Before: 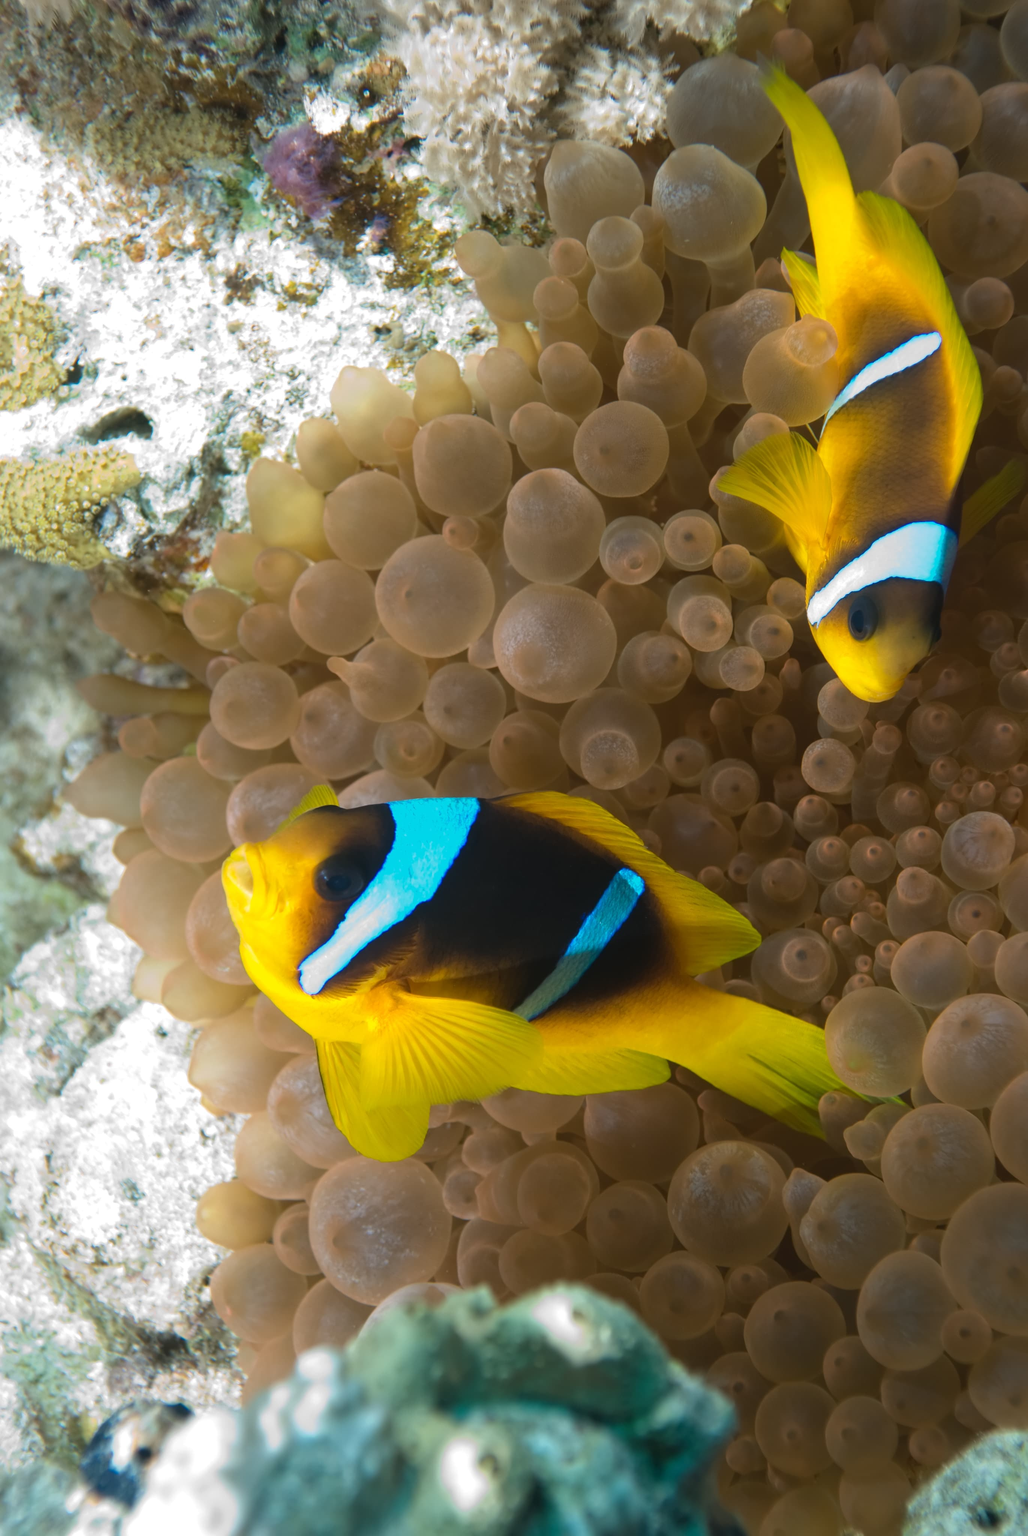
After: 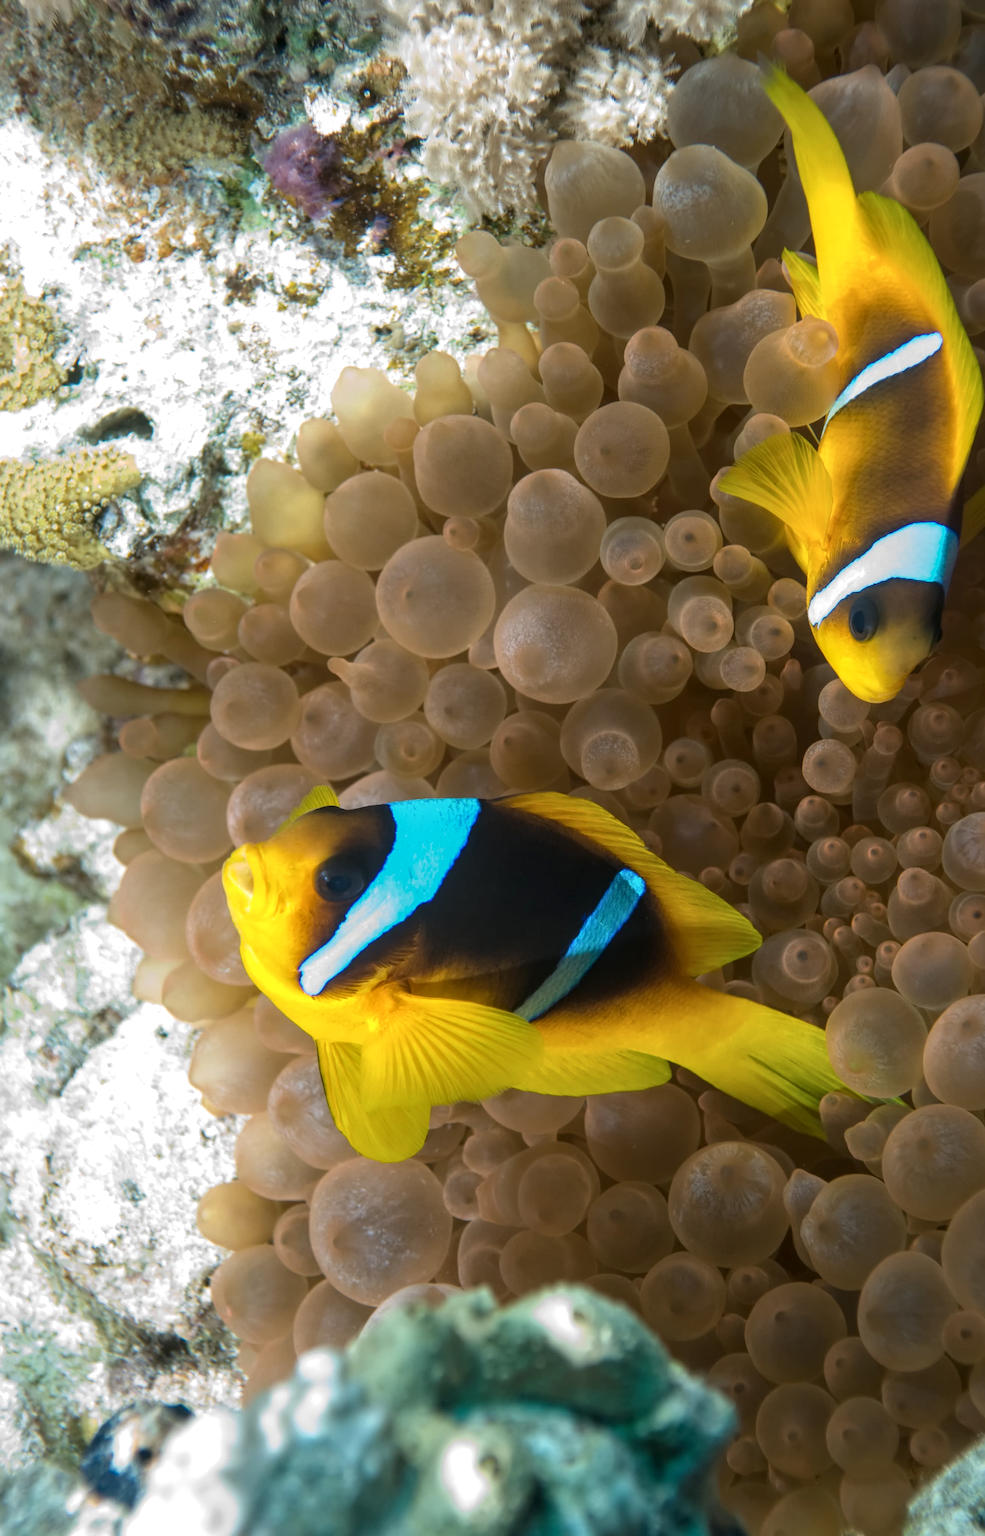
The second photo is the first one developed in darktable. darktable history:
color calibration: illuminant same as pipeline (D50), adaptation XYZ, x 0.347, y 0.358, temperature 5008.98 K, saturation algorithm version 1 (2020)
local contrast: detail 130%
crop: right 4.172%, bottom 0.039%
